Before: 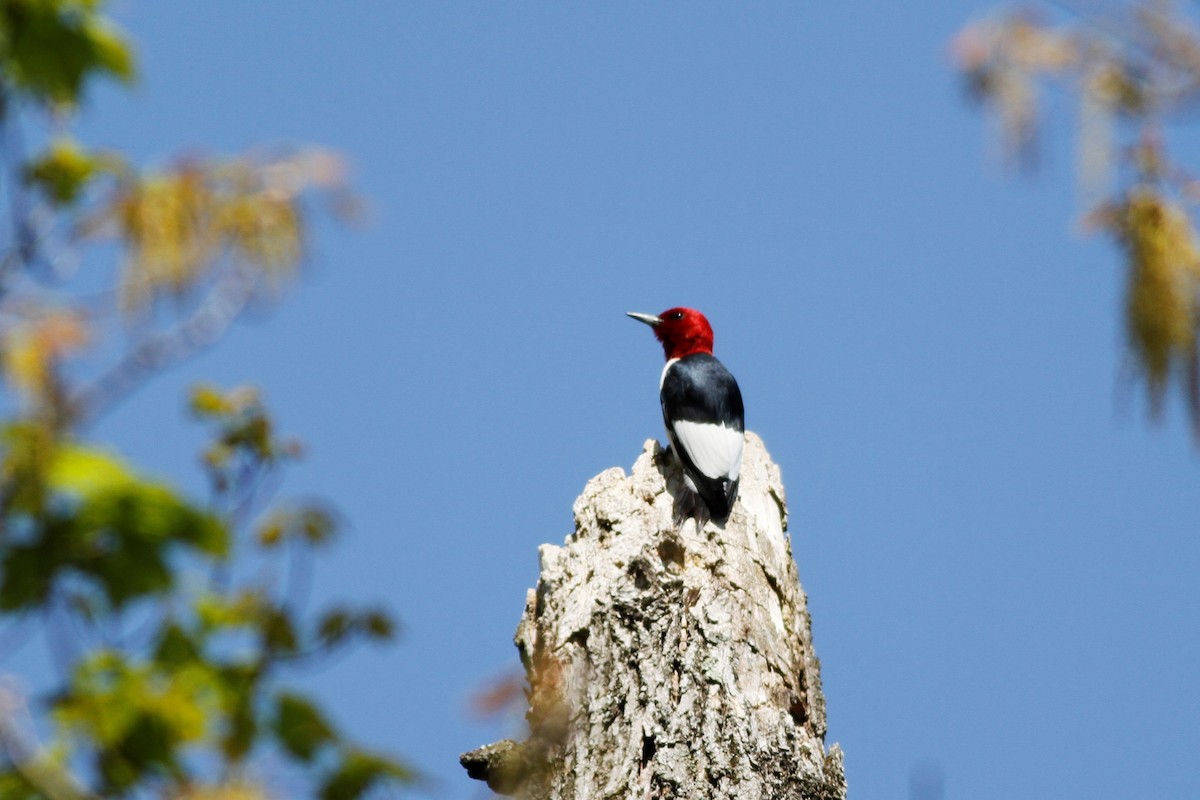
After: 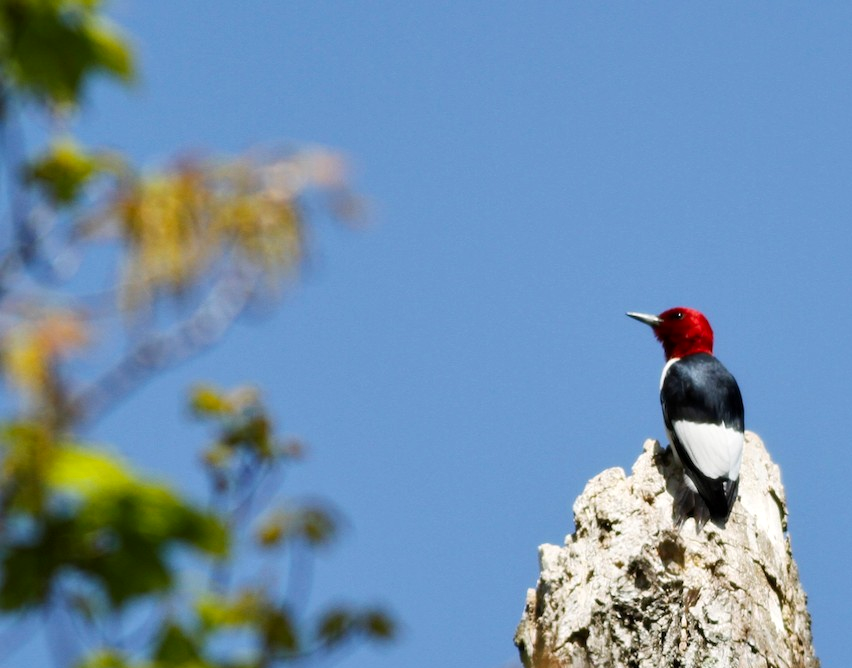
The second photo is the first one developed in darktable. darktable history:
crop: right 28.949%, bottom 16.375%
local contrast: mode bilateral grid, contrast 20, coarseness 50, detail 120%, midtone range 0.2
color correction: highlights b* -0.04, saturation 1.07
